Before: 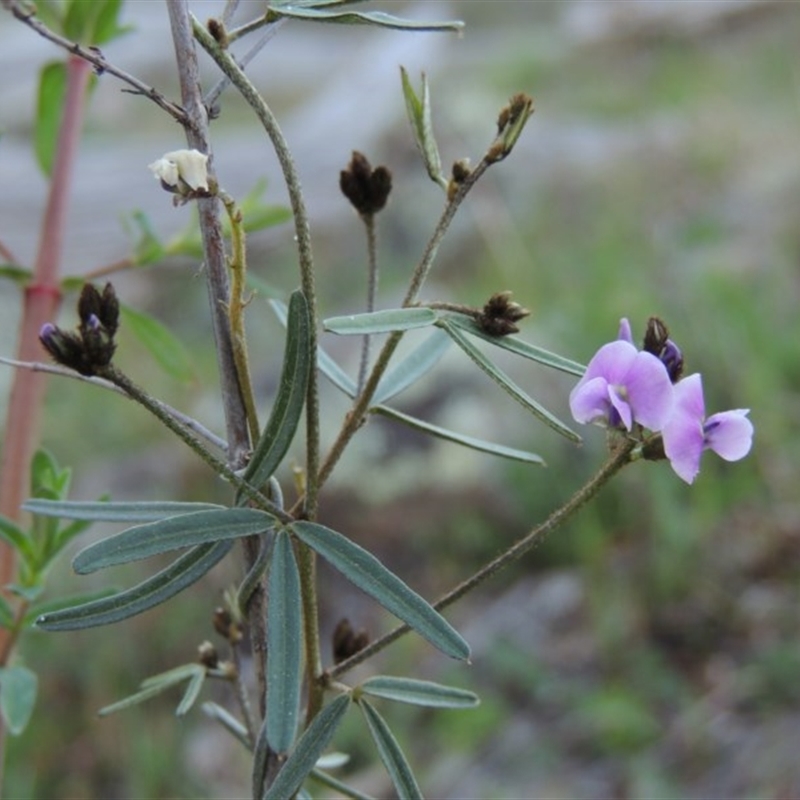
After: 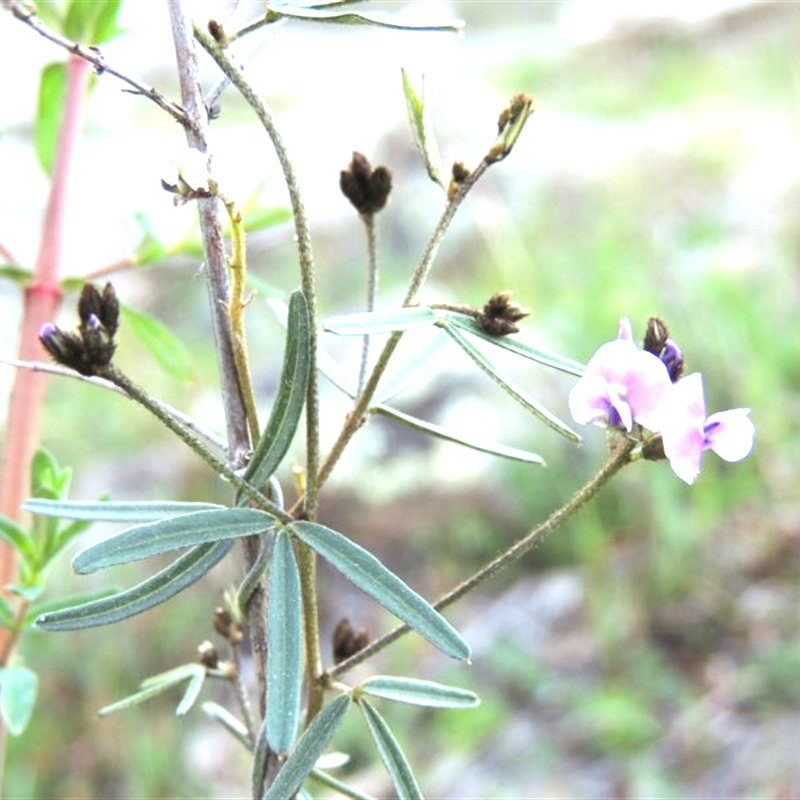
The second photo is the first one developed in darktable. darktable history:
exposure: black level correction 0.001, exposure 1.821 EV, compensate exposure bias true, compensate highlight preservation false
